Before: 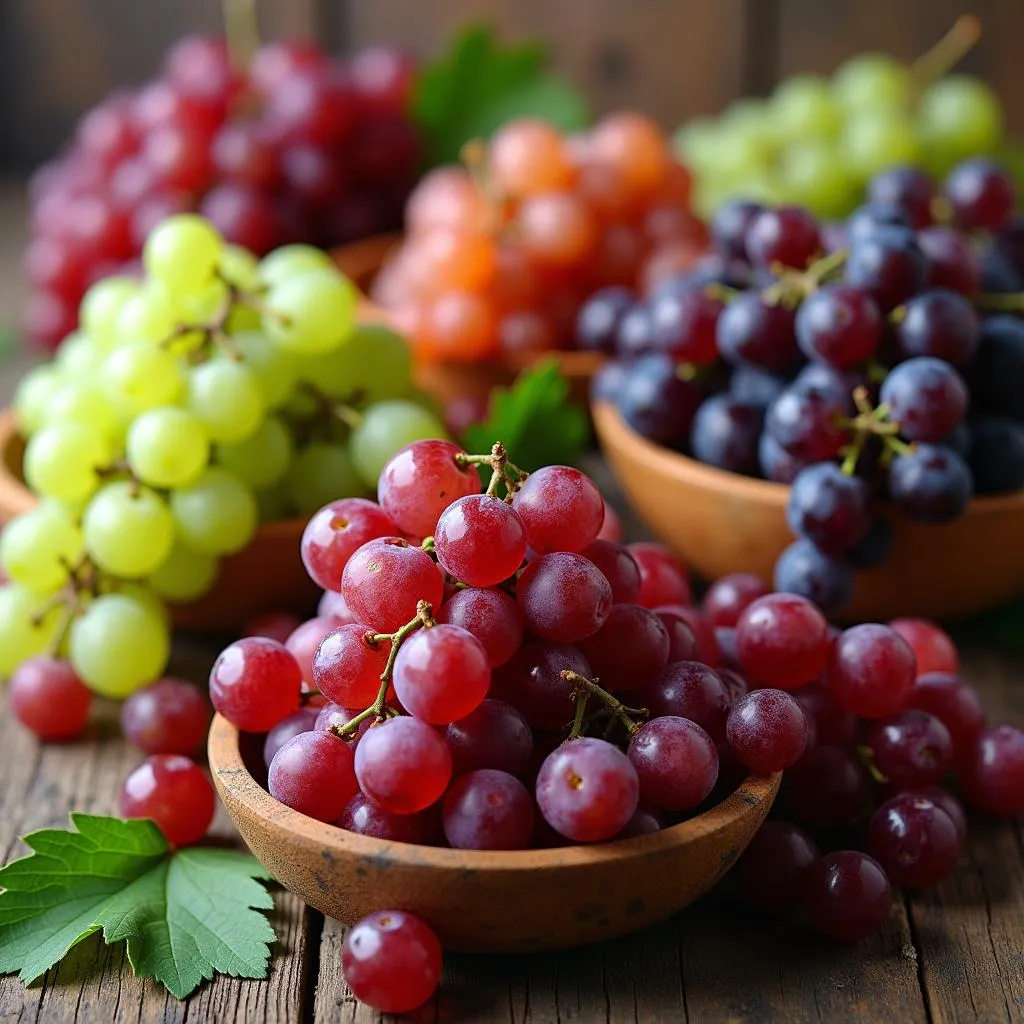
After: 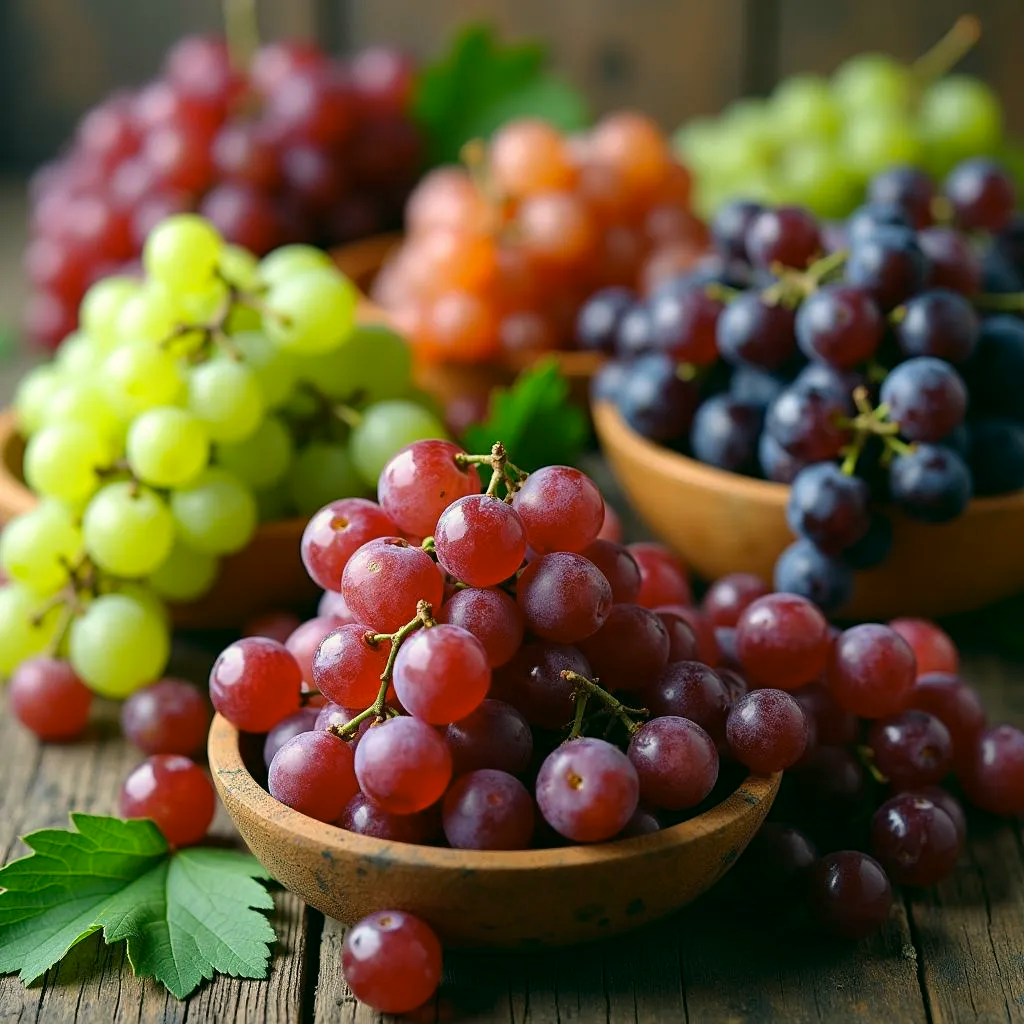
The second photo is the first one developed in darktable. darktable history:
color correction: highlights a* -0.496, highlights b* 9.13, shadows a* -9.42, shadows b* 0.601
